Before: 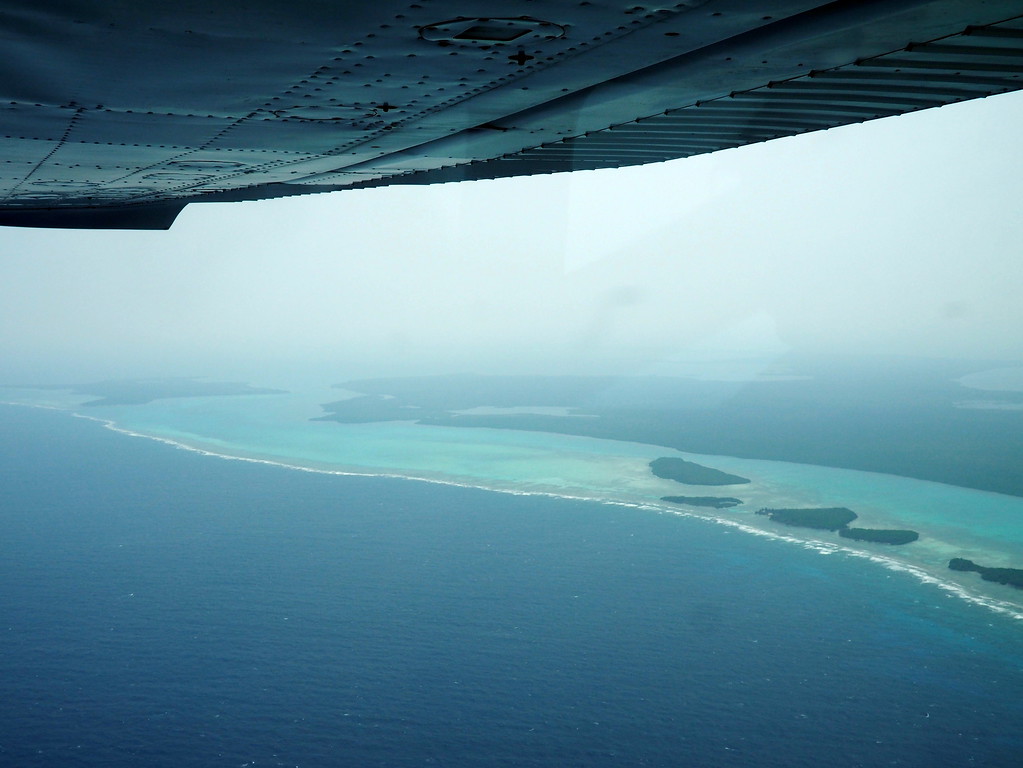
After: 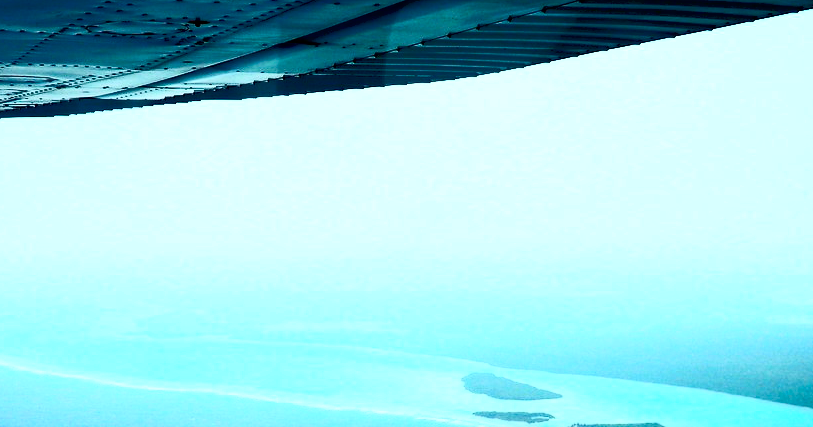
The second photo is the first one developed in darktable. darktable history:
crop: left 18.38%, top 11.092%, right 2.134%, bottom 33.217%
contrast brightness saturation: contrast 0.83, brightness 0.59, saturation 0.59
tone equalizer: on, module defaults
exposure: black level correction 0.01, exposure 0.011 EV, compensate highlight preservation false
rotate and perspective: automatic cropping off
